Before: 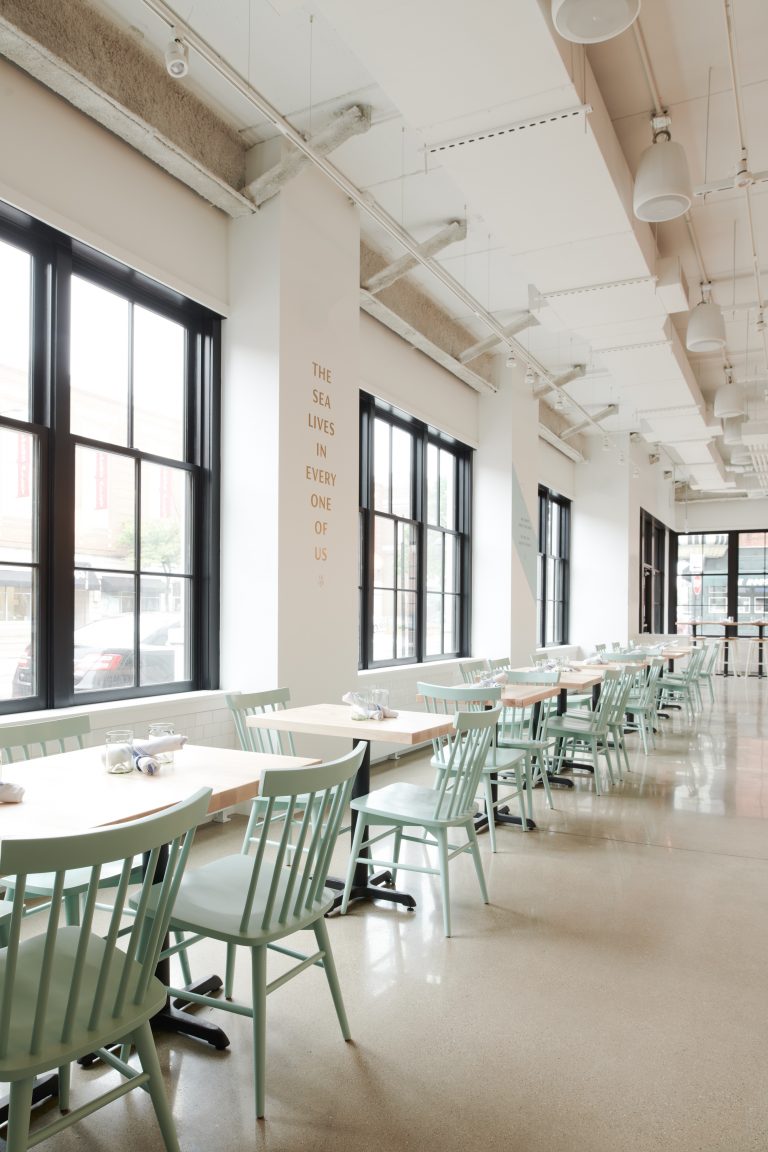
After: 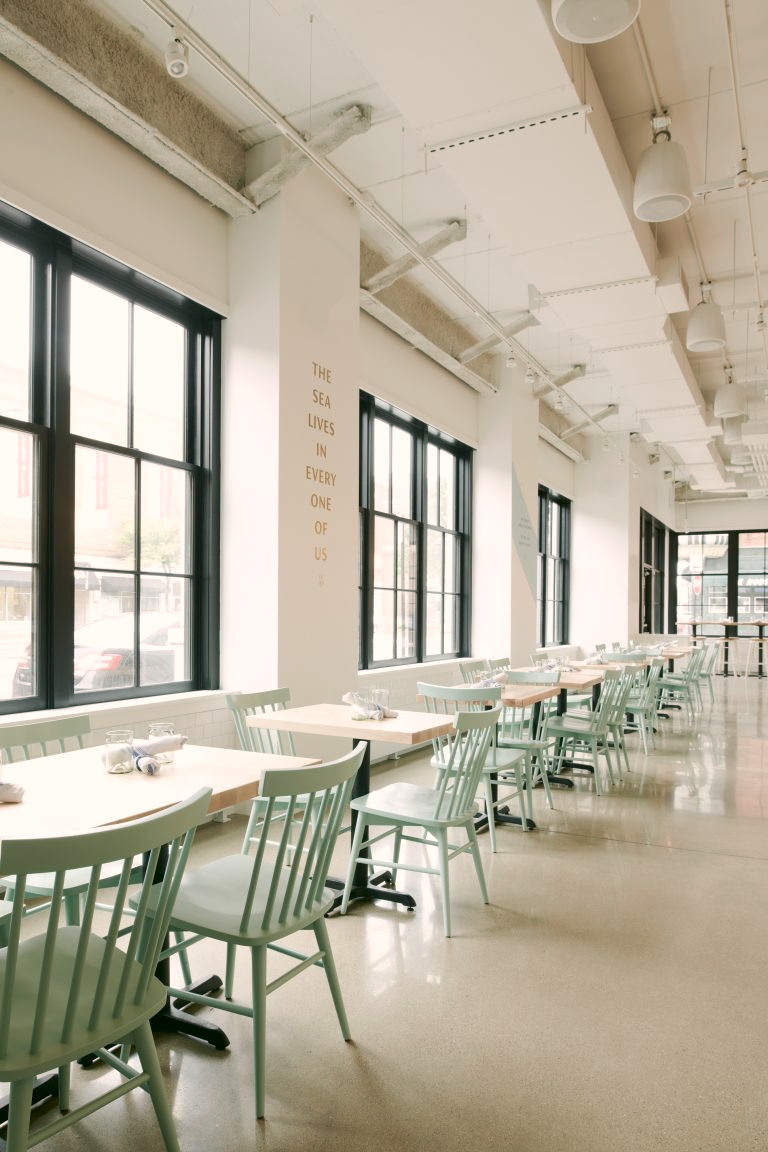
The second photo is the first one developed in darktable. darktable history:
color correction: highlights a* 4.55, highlights b* 4.97, shadows a* -7.61, shadows b* 4.72
